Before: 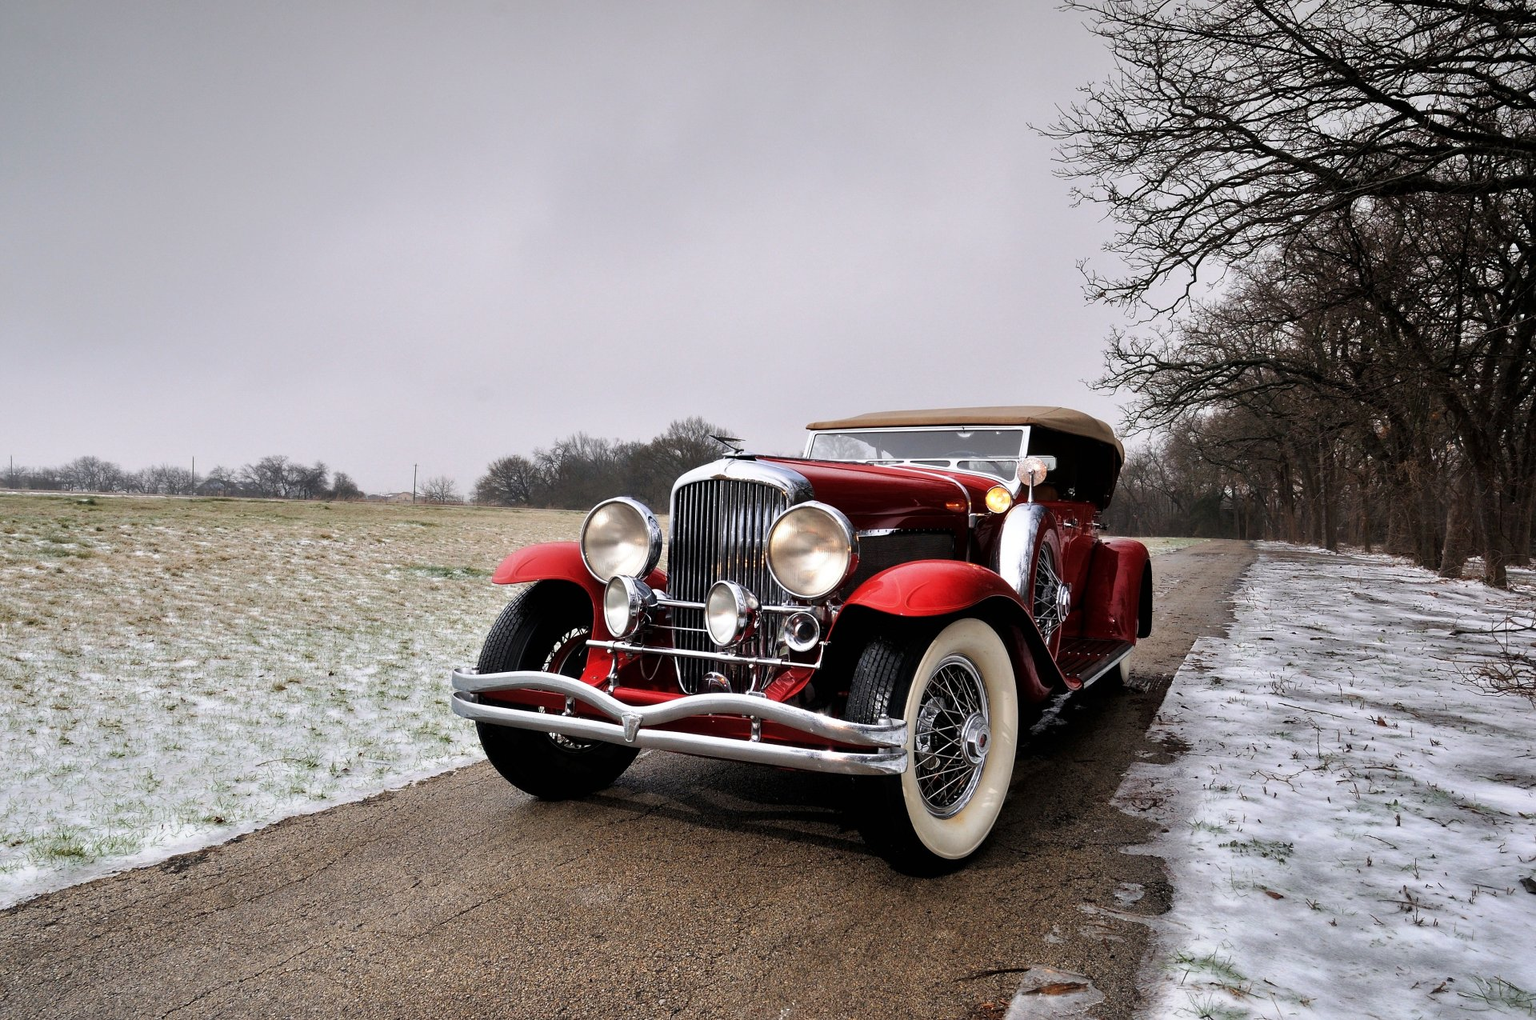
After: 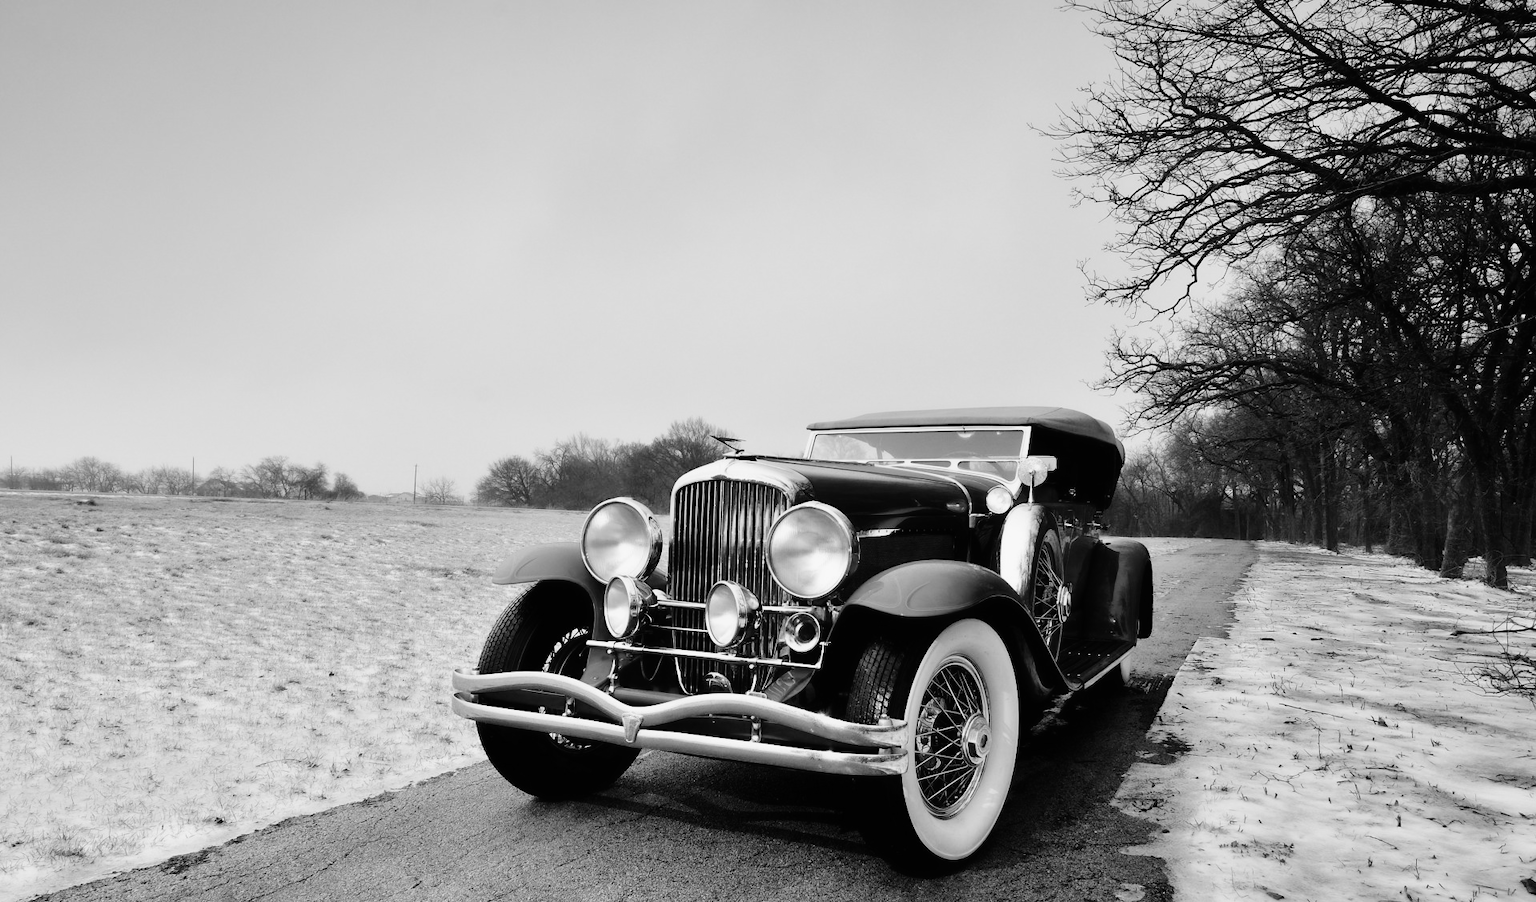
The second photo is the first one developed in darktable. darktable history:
monochrome: a 32, b 64, size 2.3
tone curve: curves: ch0 [(0, 0) (0.003, 0.002) (0.011, 0.007) (0.025, 0.014) (0.044, 0.023) (0.069, 0.033) (0.1, 0.052) (0.136, 0.081) (0.177, 0.134) (0.224, 0.205) (0.277, 0.296) (0.335, 0.401) (0.399, 0.501) (0.468, 0.589) (0.543, 0.658) (0.623, 0.738) (0.709, 0.804) (0.801, 0.871) (0.898, 0.93) (1, 1)], preserve colors none
contrast equalizer: octaves 7, y [[0.502, 0.505, 0.512, 0.529, 0.564, 0.588], [0.5 ×6], [0.502, 0.505, 0.512, 0.529, 0.564, 0.588], [0, 0.001, 0.001, 0.004, 0.008, 0.011], [0, 0.001, 0.001, 0.004, 0.008, 0.011]], mix -1
crop and rotate: top 0%, bottom 11.49%
